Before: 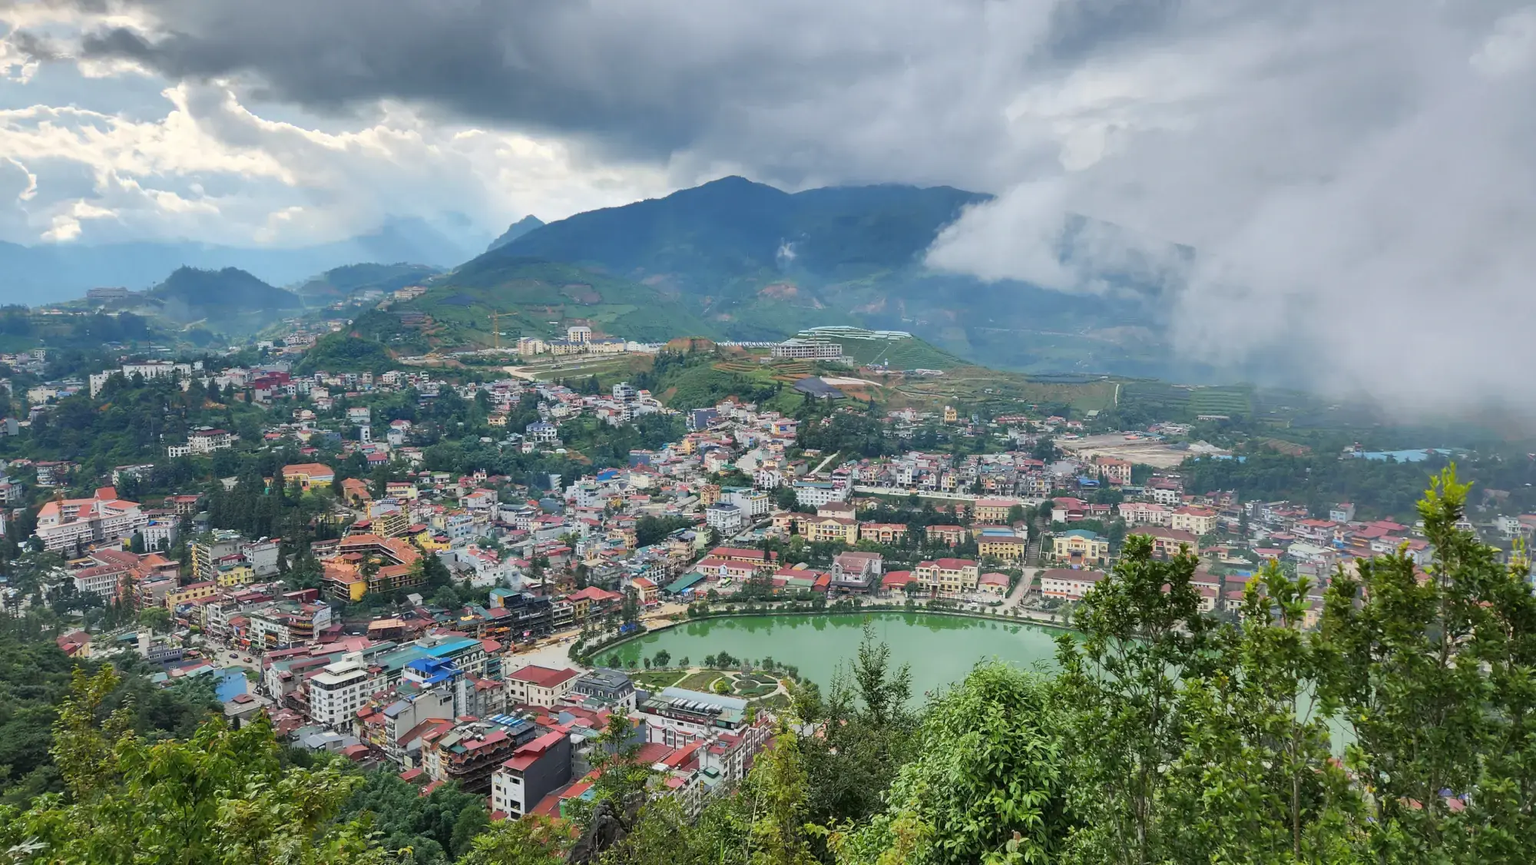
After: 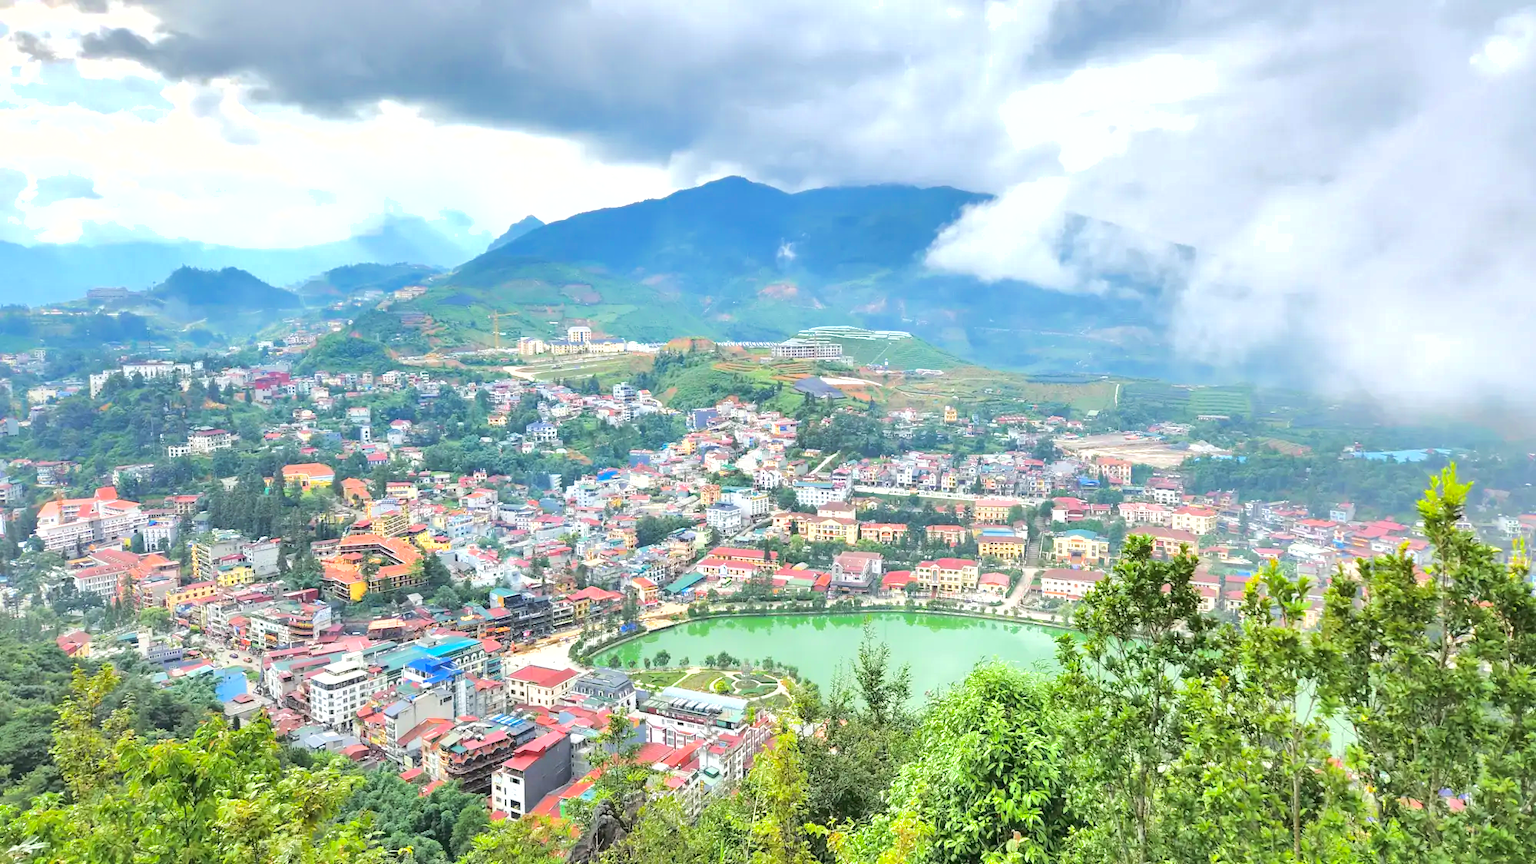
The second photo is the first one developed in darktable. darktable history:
shadows and highlights: on, module defaults
tone equalizer: -7 EV 0.155 EV, -6 EV 0.606 EV, -5 EV 1.14 EV, -4 EV 1.3 EV, -3 EV 1.17 EV, -2 EV 0.6 EV, -1 EV 0.163 EV, edges refinement/feathering 500, mask exposure compensation -1.57 EV, preserve details no
color zones: curves: ch1 [(0, 0.513) (0.143, 0.524) (0.286, 0.511) (0.429, 0.506) (0.571, 0.503) (0.714, 0.503) (0.857, 0.508) (1, 0.513)]
exposure: exposure 0.798 EV, compensate highlight preservation false
